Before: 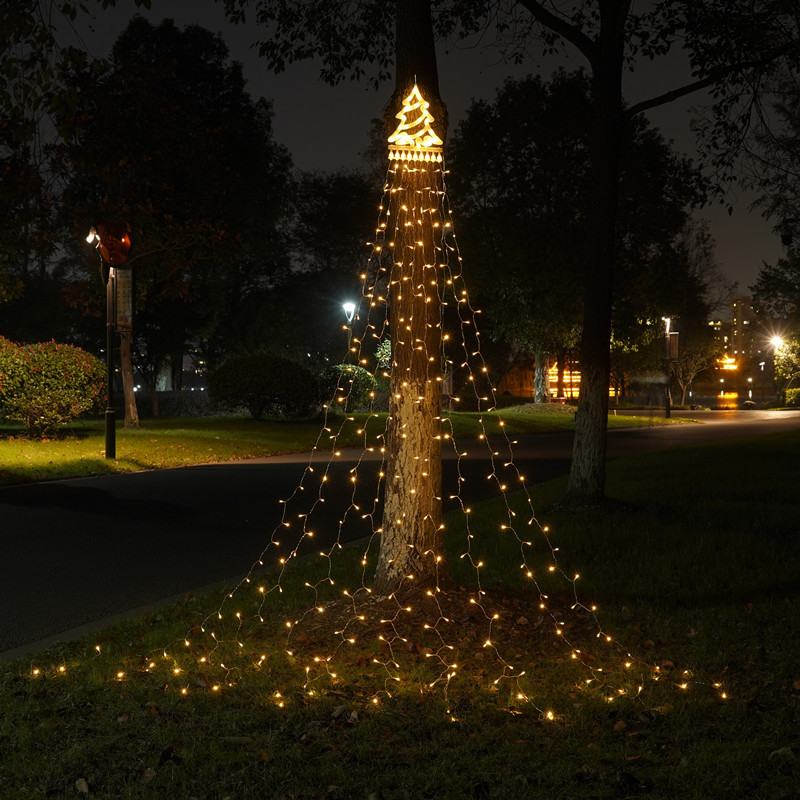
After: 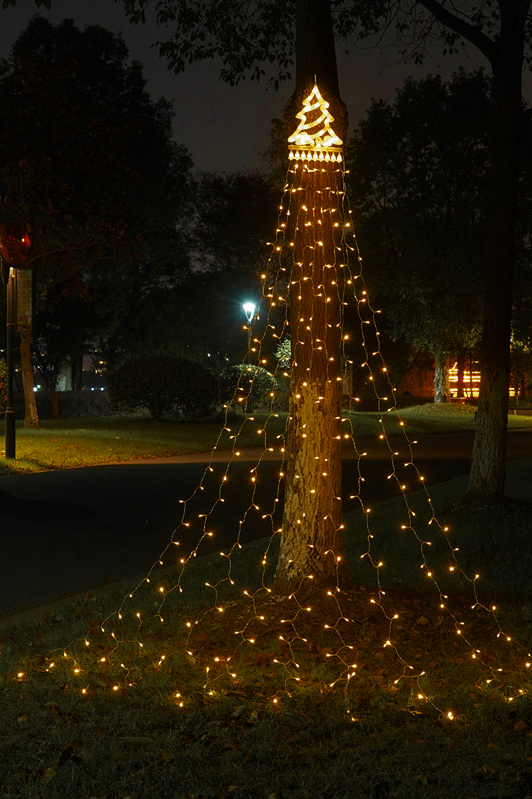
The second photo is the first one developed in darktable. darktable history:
velvia: strength 74.87%
crop and rotate: left 12.544%, right 20.838%
color zones: curves: ch0 [(0.11, 0.396) (0.195, 0.36) (0.25, 0.5) (0.303, 0.412) (0.357, 0.544) (0.75, 0.5) (0.967, 0.328)]; ch1 [(0, 0.468) (0.112, 0.512) (0.202, 0.6) (0.25, 0.5) (0.307, 0.352) (0.357, 0.544) (0.75, 0.5) (0.963, 0.524)]
color calibration: illuminant same as pipeline (D50), adaptation none (bypass), x 0.333, y 0.333, temperature 5023.24 K, gamut compression 0.973
